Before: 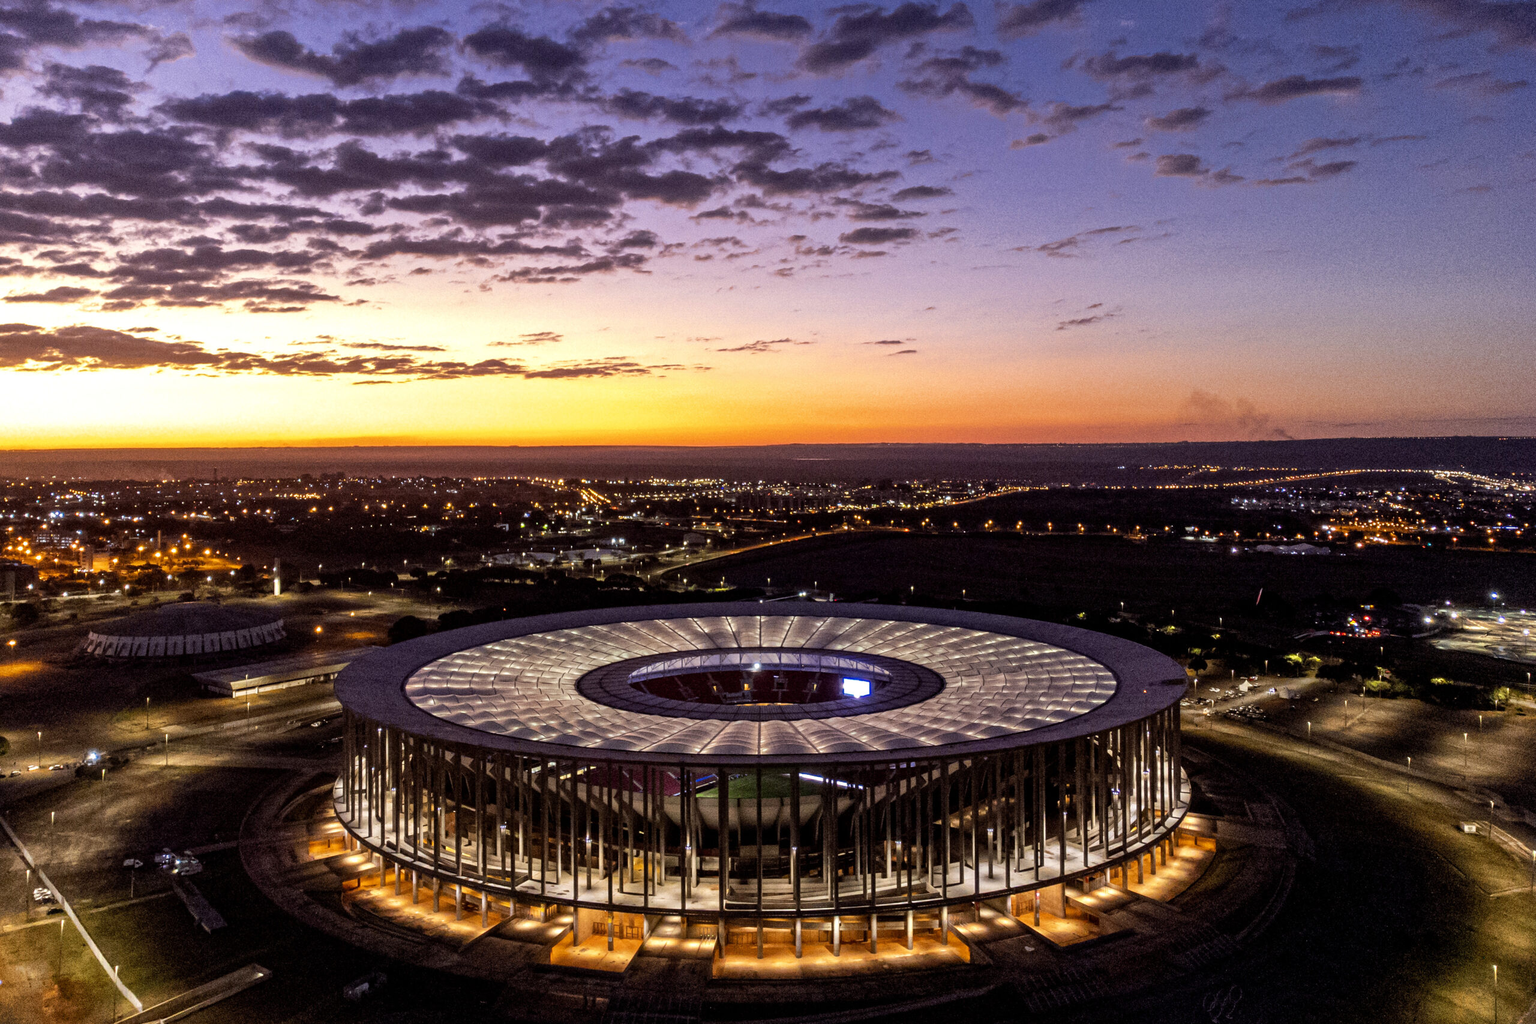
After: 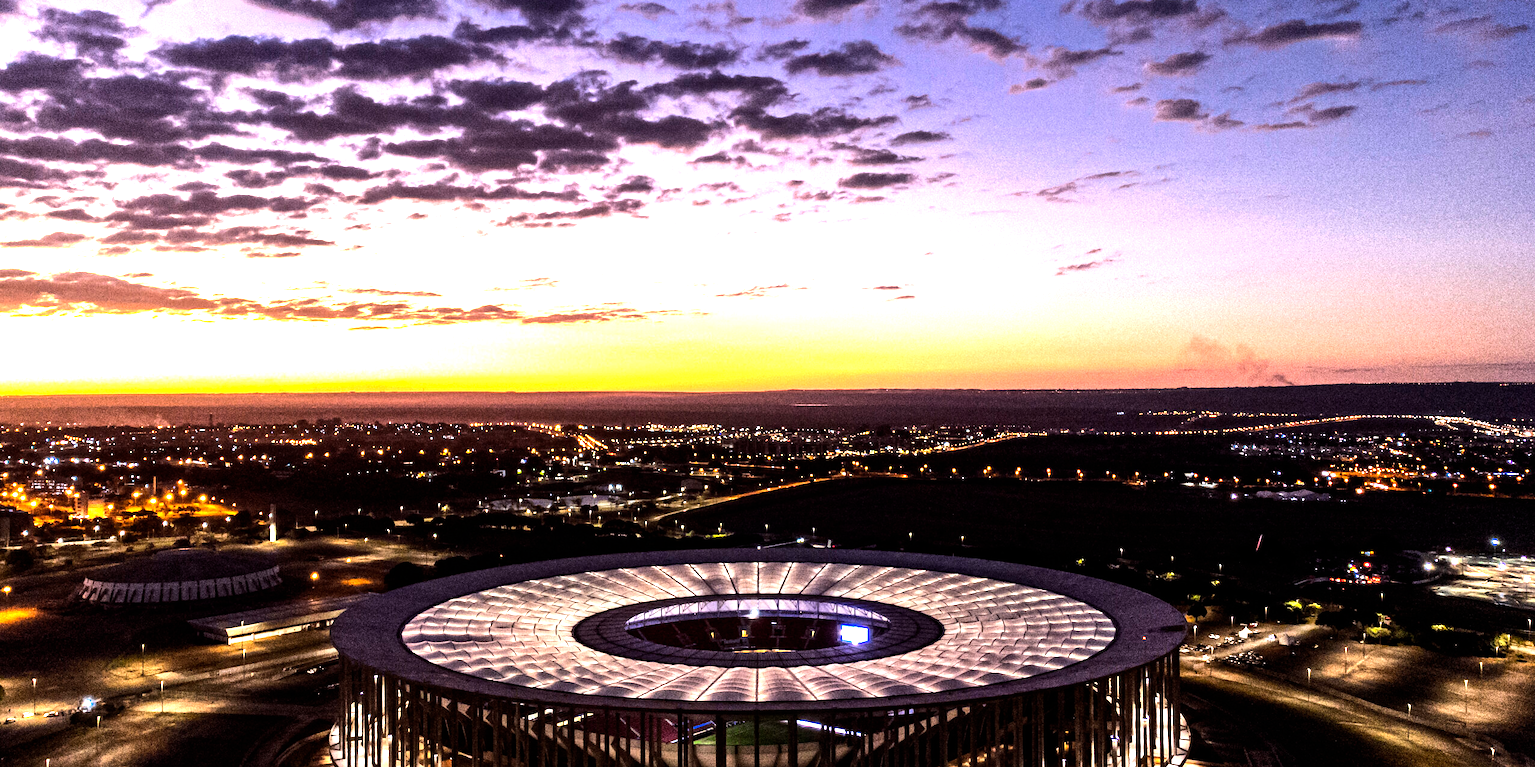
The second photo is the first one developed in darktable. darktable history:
crop: left 0.387%, top 5.469%, bottom 19.809%
rotate and perspective: crop left 0, crop top 0
exposure: black level correction 0, exposure 0.3 EV, compensate highlight preservation false
tone equalizer: -8 EV -1.08 EV, -7 EV -1.01 EV, -6 EV -0.867 EV, -5 EV -0.578 EV, -3 EV 0.578 EV, -2 EV 0.867 EV, -1 EV 1.01 EV, +0 EV 1.08 EV, edges refinement/feathering 500, mask exposure compensation -1.57 EV, preserve details no
color zones: curves: ch0 [(0.25, 0.5) (0.636, 0.25) (0.75, 0.5)]
white balance: red 1.009, blue 1.027
